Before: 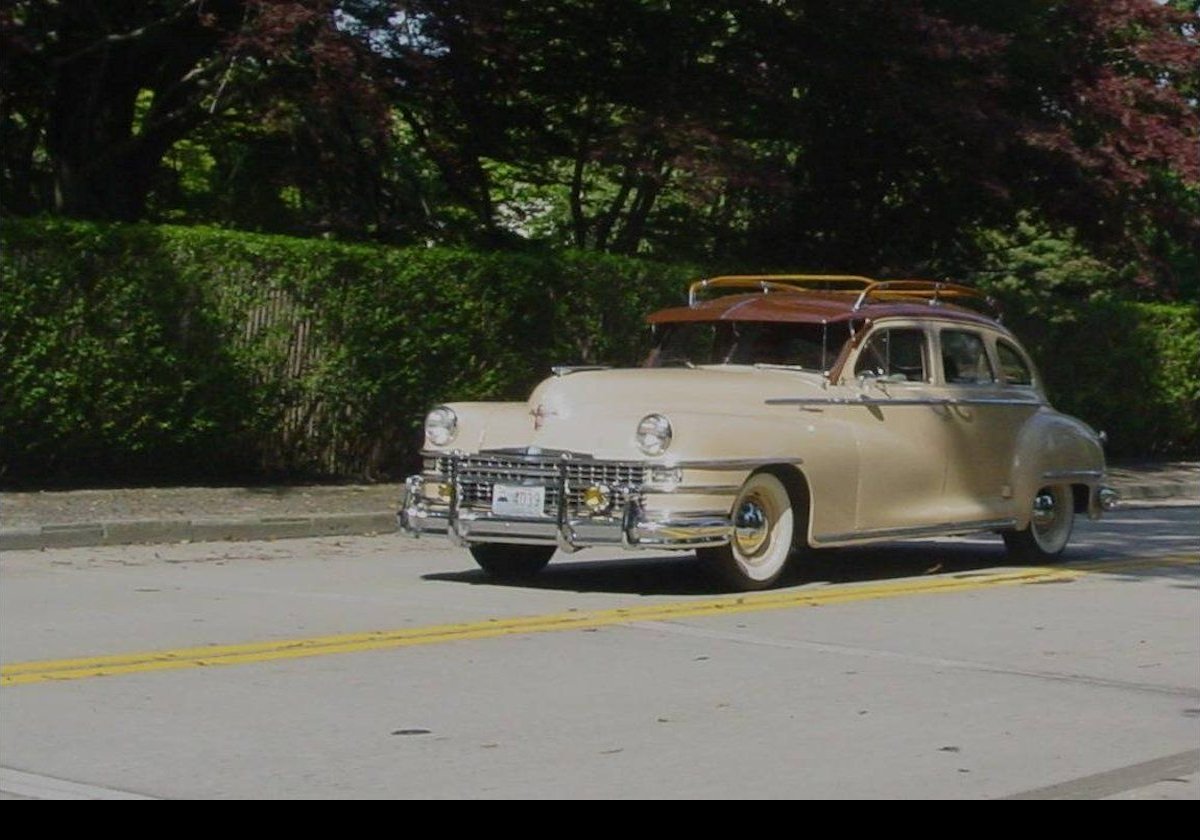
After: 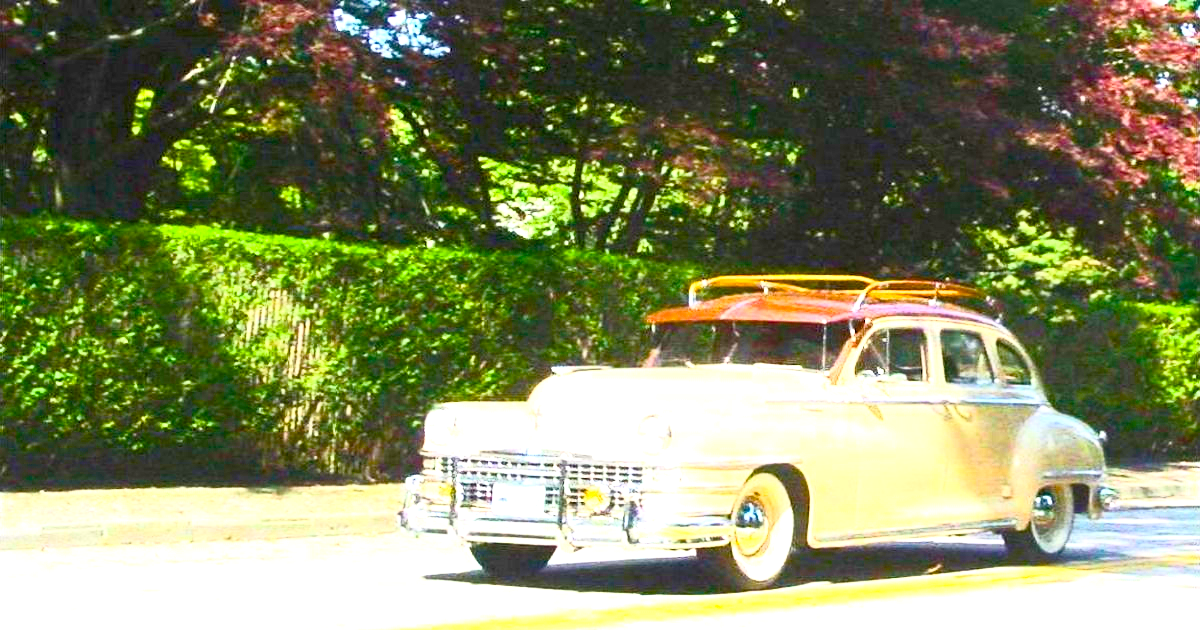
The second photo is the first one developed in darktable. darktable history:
color balance rgb: linear chroma grading › shadows -2.2%, linear chroma grading › highlights -15%, linear chroma grading › global chroma -10%, linear chroma grading › mid-tones -10%, perceptual saturation grading › global saturation 45%, perceptual saturation grading › highlights -50%, perceptual saturation grading › shadows 30%, perceptual brilliance grading › global brilliance 18%, global vibrance 45%
contrast brightness saturation: contrast 0.2, brightness 0.16, saturation 0.22
crop: bottom 24.988%
base curve: curves: ch0 [(0, 0) (0.257, 0.25) (0.482, 0.586) (0.757, 0.871) (1, 1)]
exposure: exposure 2 EV, compensate highlight preservation false
